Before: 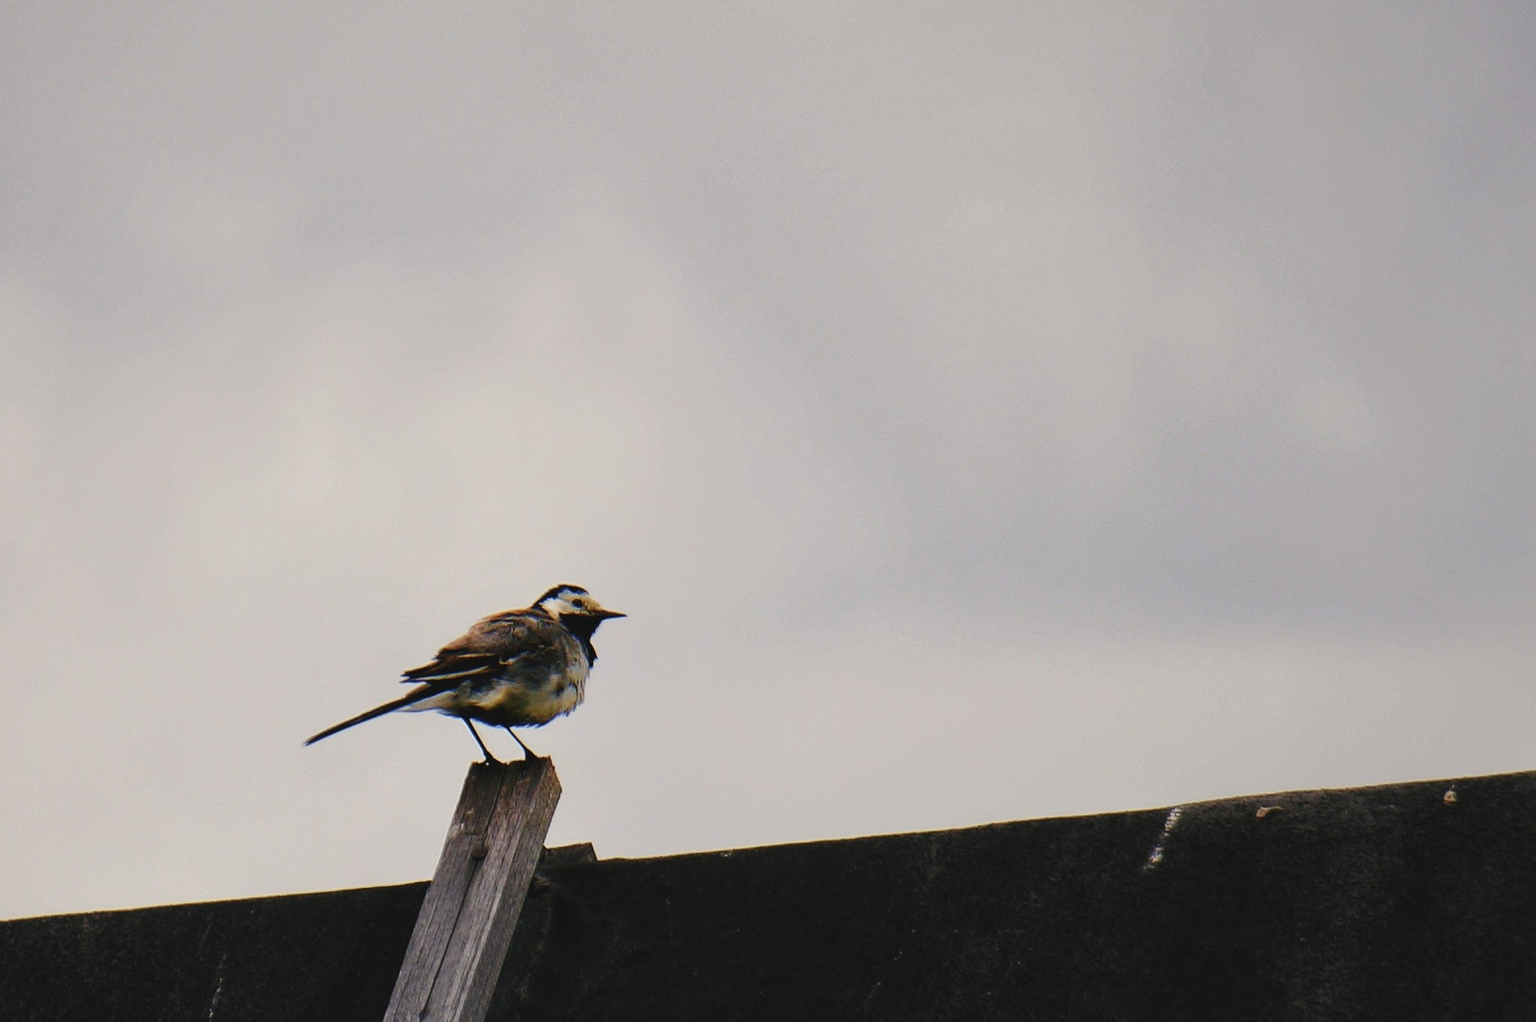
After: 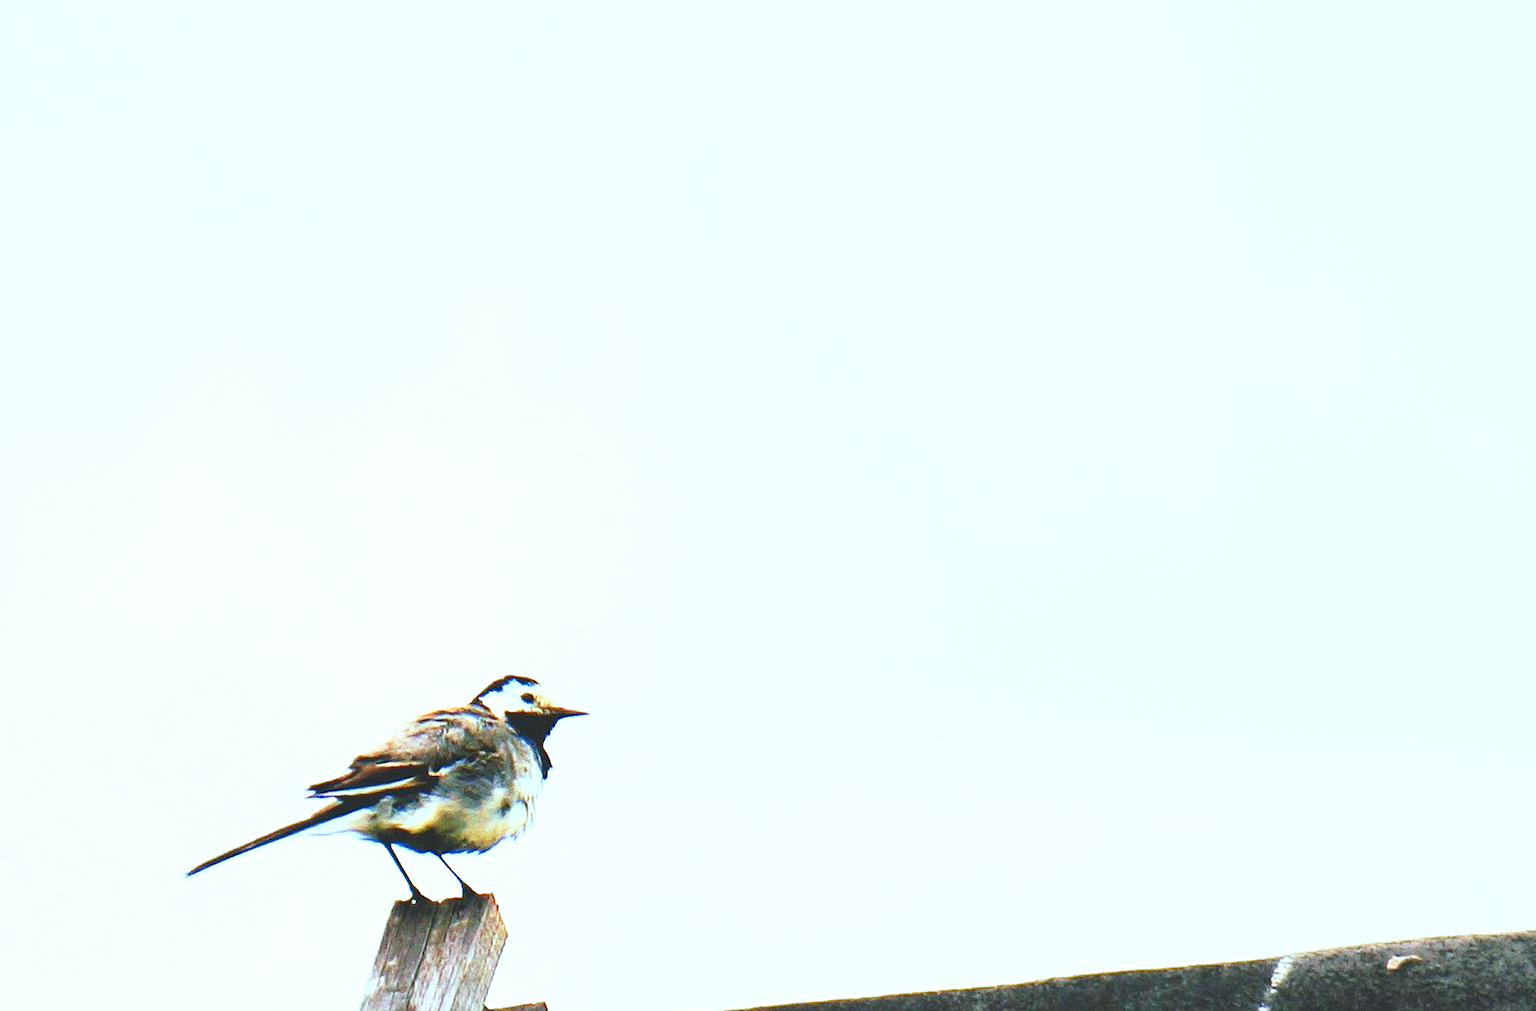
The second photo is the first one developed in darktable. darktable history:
exposure: exposure 2.001 EV, compensate highlight preservation false
base curve: curves: ch0 [(0, 0) (0.028, 0.03) (0.121, 0.232) (0.46, 0.748) (0.859, 0.968) (1, 1)], preserve colors none
color correction: highlights a* -10.24, highlights b* -10.18
crop and rotate: left 10.491%, top 5.085%, right 10.47%, bottom 16.649%
